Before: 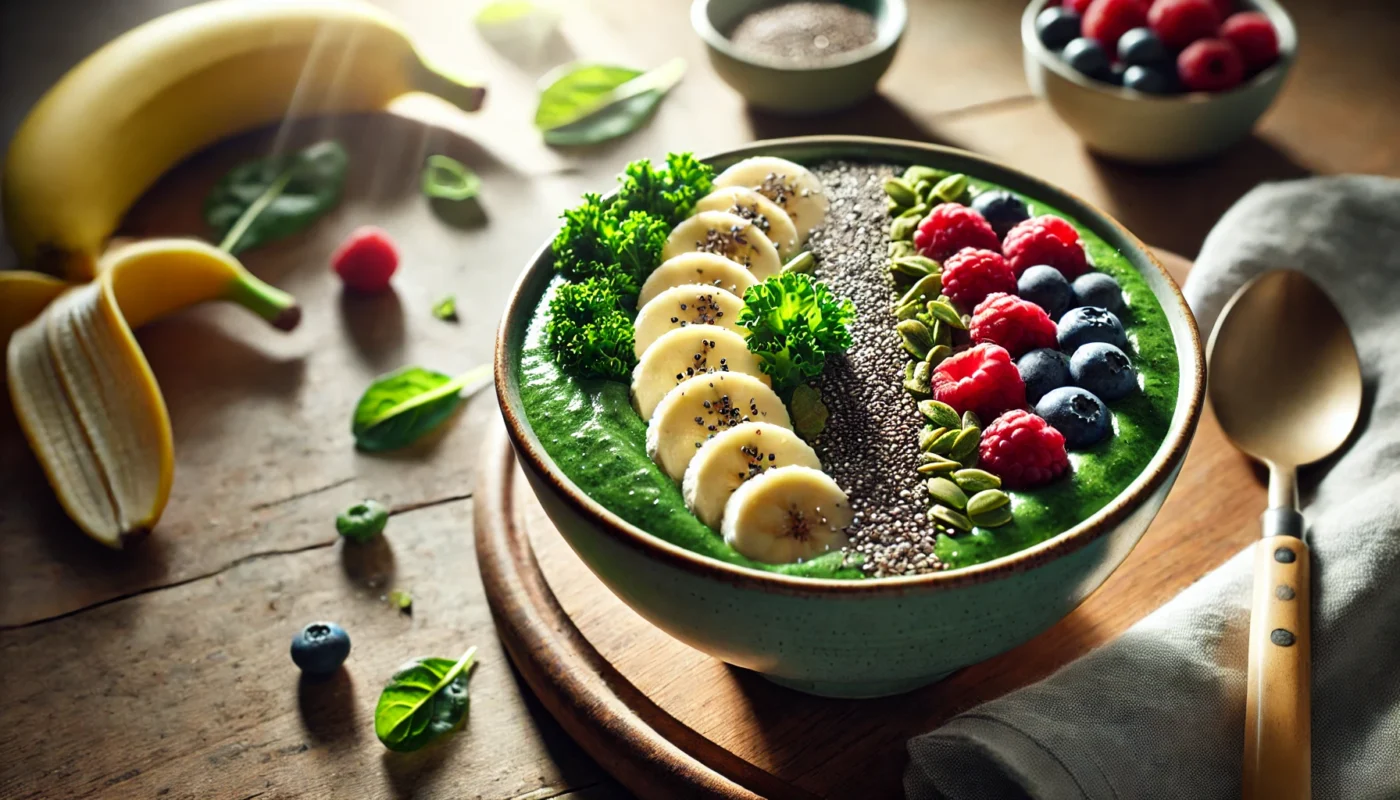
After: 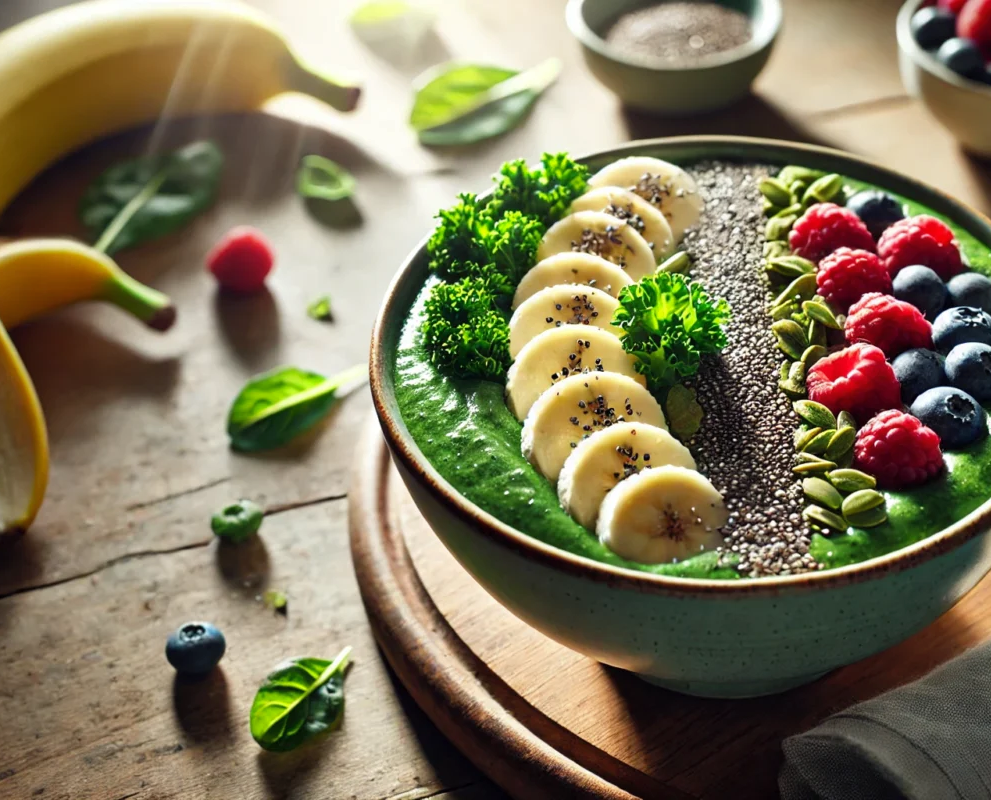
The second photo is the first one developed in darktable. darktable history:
shadows and highlights: radius 125.46, shadows 21.19, highlights -21.19, low approximation 0.01
crop and rotate: left 9.061%, right 20.142%
